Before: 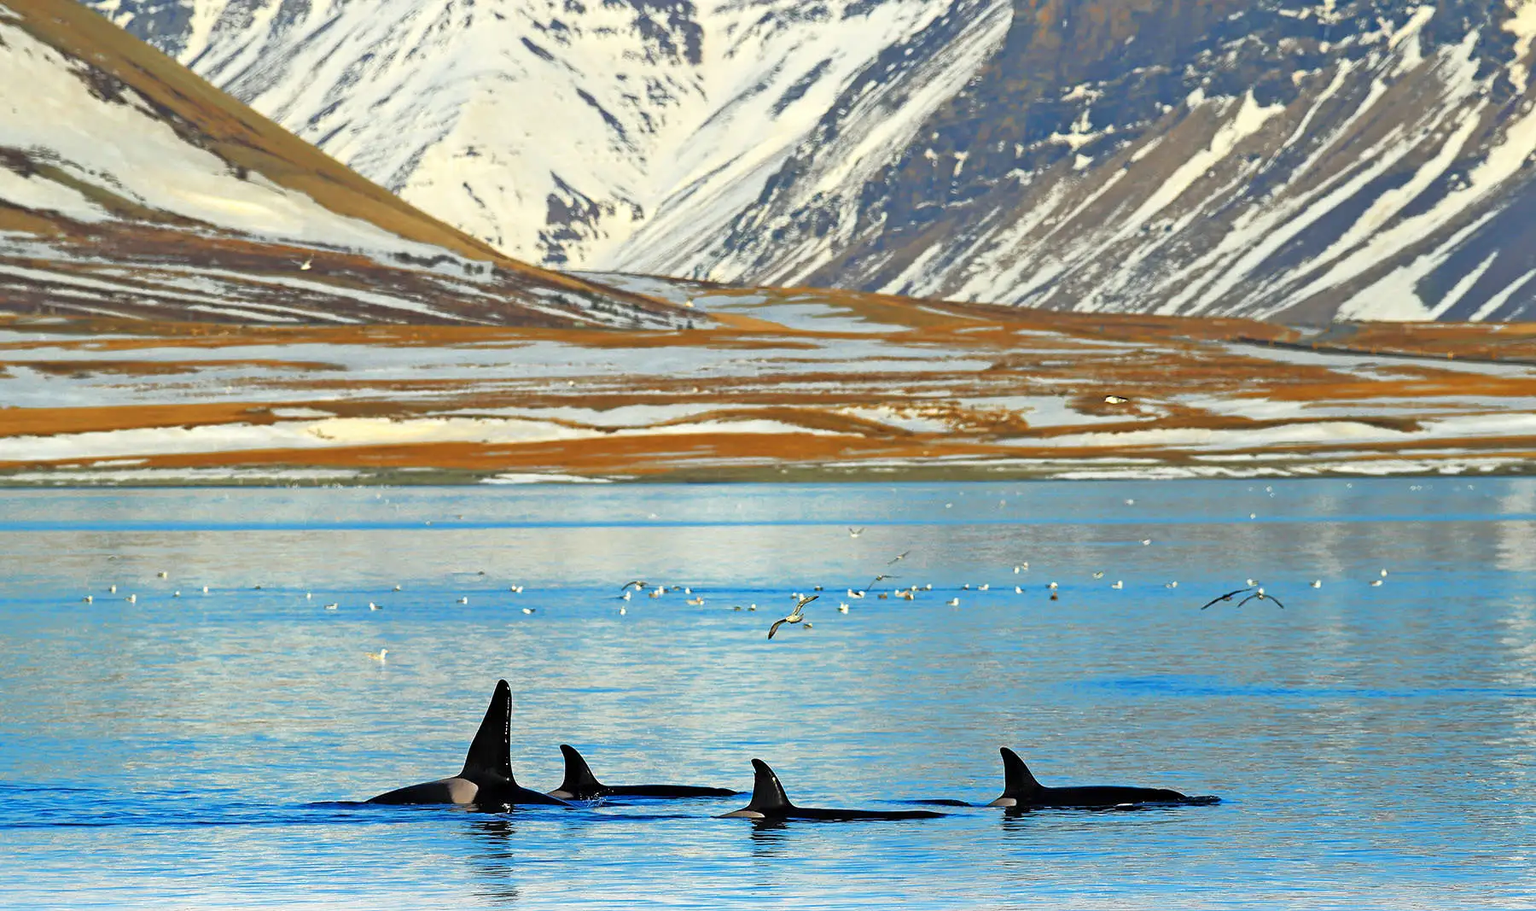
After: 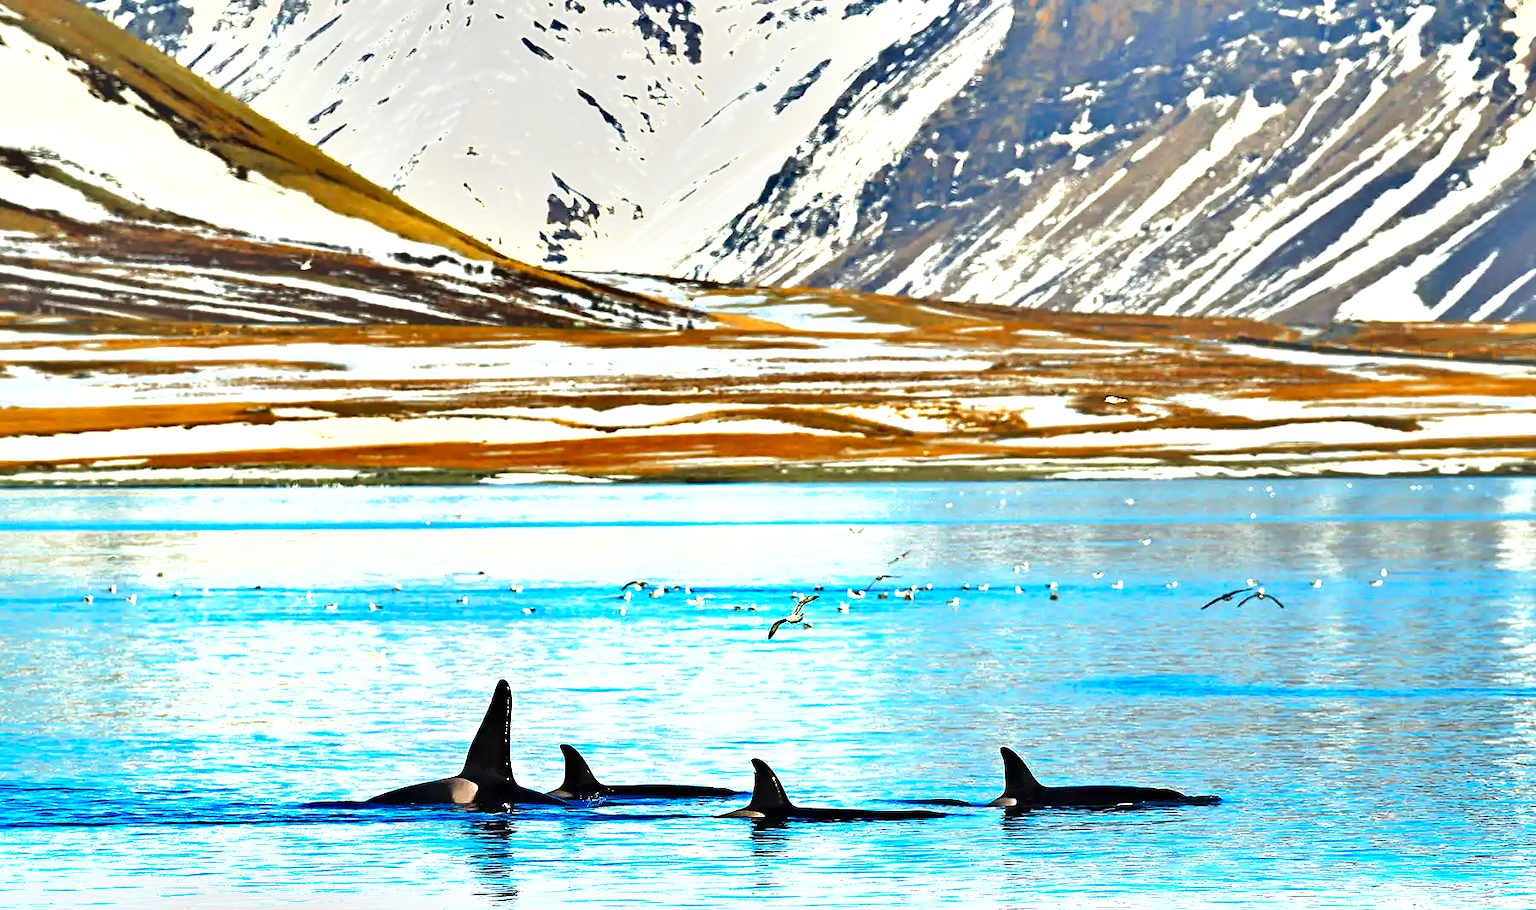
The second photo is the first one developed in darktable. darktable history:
shadows and highlights: shadows 60, soften with gaussian
exposure: black level correction 0, exposure 1.2 EV, compensate highlight preservation false
